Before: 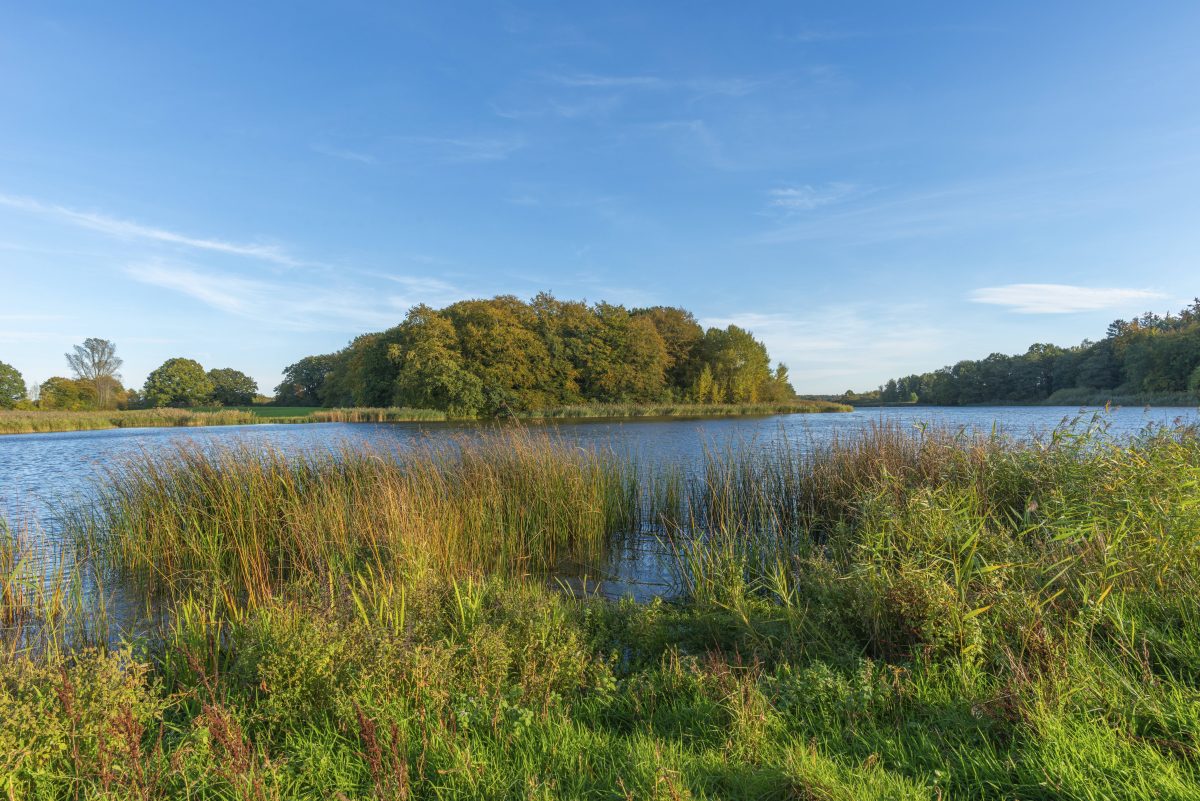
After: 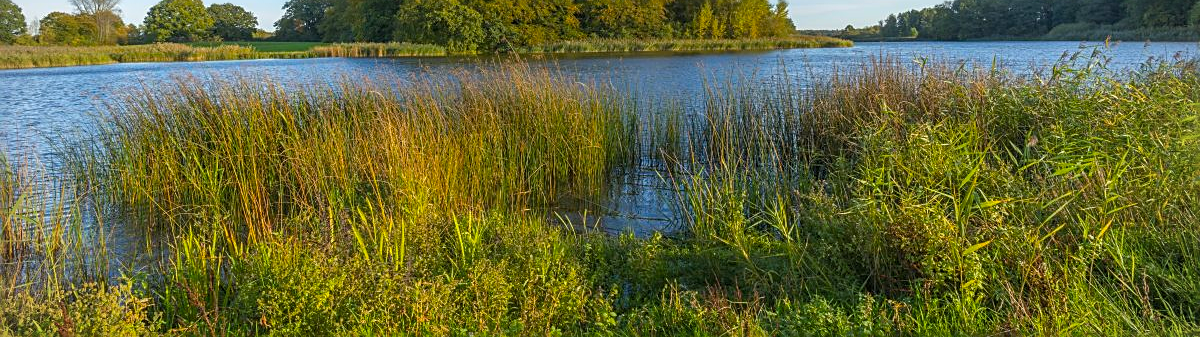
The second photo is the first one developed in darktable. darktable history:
crop: top 45.681%, bottom 12.163%
color balance rgb: perceptual saturation grading › global saturation 30.638%
sharpen: on, module defaults
vignetting: fall-off radius 63.18%, brightness -0.323
